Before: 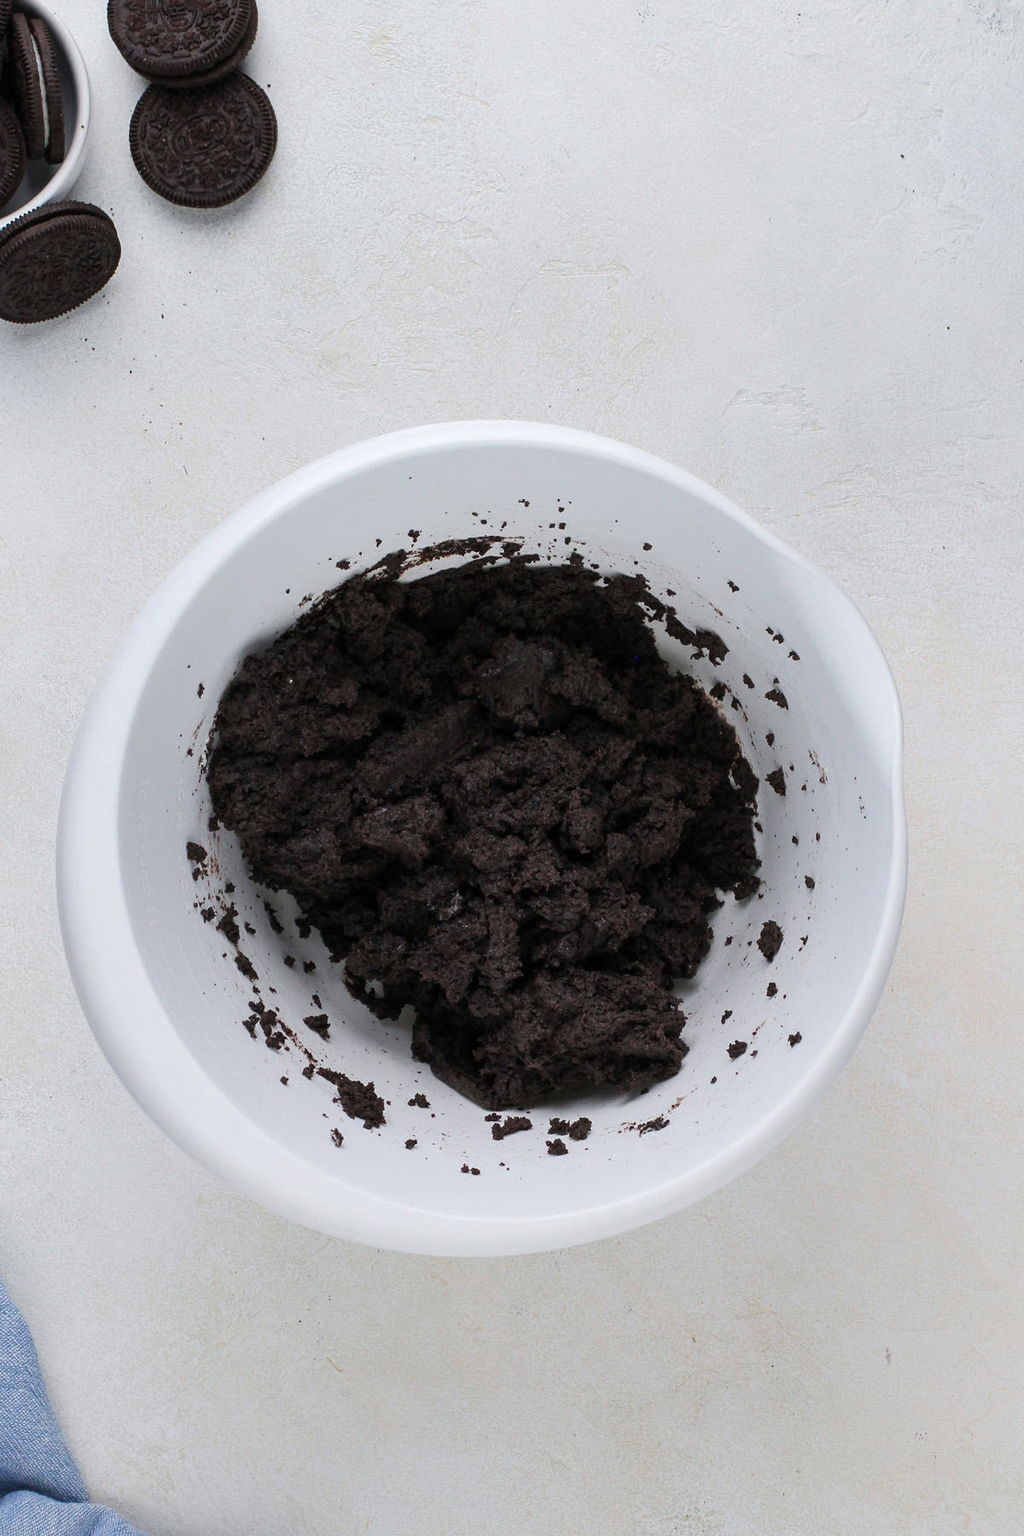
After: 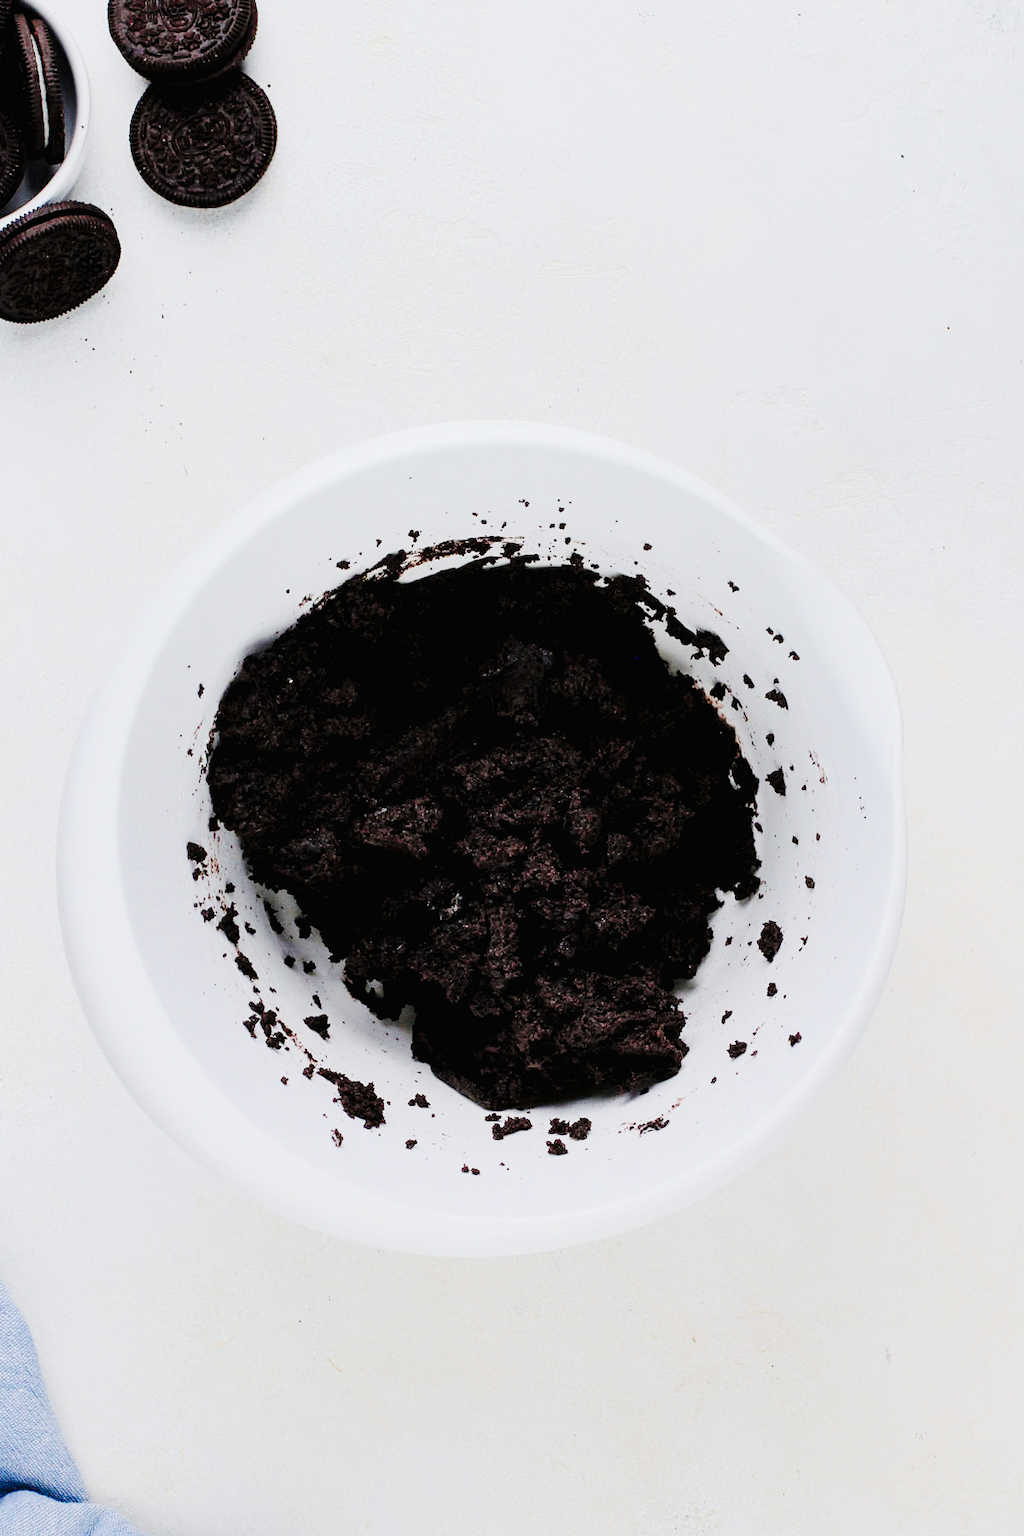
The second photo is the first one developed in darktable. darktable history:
exposure: black level correction 0.01, exposure 1 EV, compensate highlight preservation false
tone curve: curves: ch0 [(0, 0) (0.003, 0.018) (0.011, 0.021) (0.025, 0.028) (0.044, 0.039) (0.069, 0.05) (0.1, 0.06) (0.136, 0.081) (0.177, 0.117) (0.224, 0.161) (0.277, 0.226) (0.335, 0.315) (0.399, 0.421) (0.468, 0.53) (0.543, 0.627) (0.623, 0.726) (0.709, 0.789) (0.801, 0.859) (0.898, 0.924) (1, 1)], preserve colors none
filmic rgb: black relative exposure -7.65 EV, white relative exposure 4.56 EV, hardness 3.61
